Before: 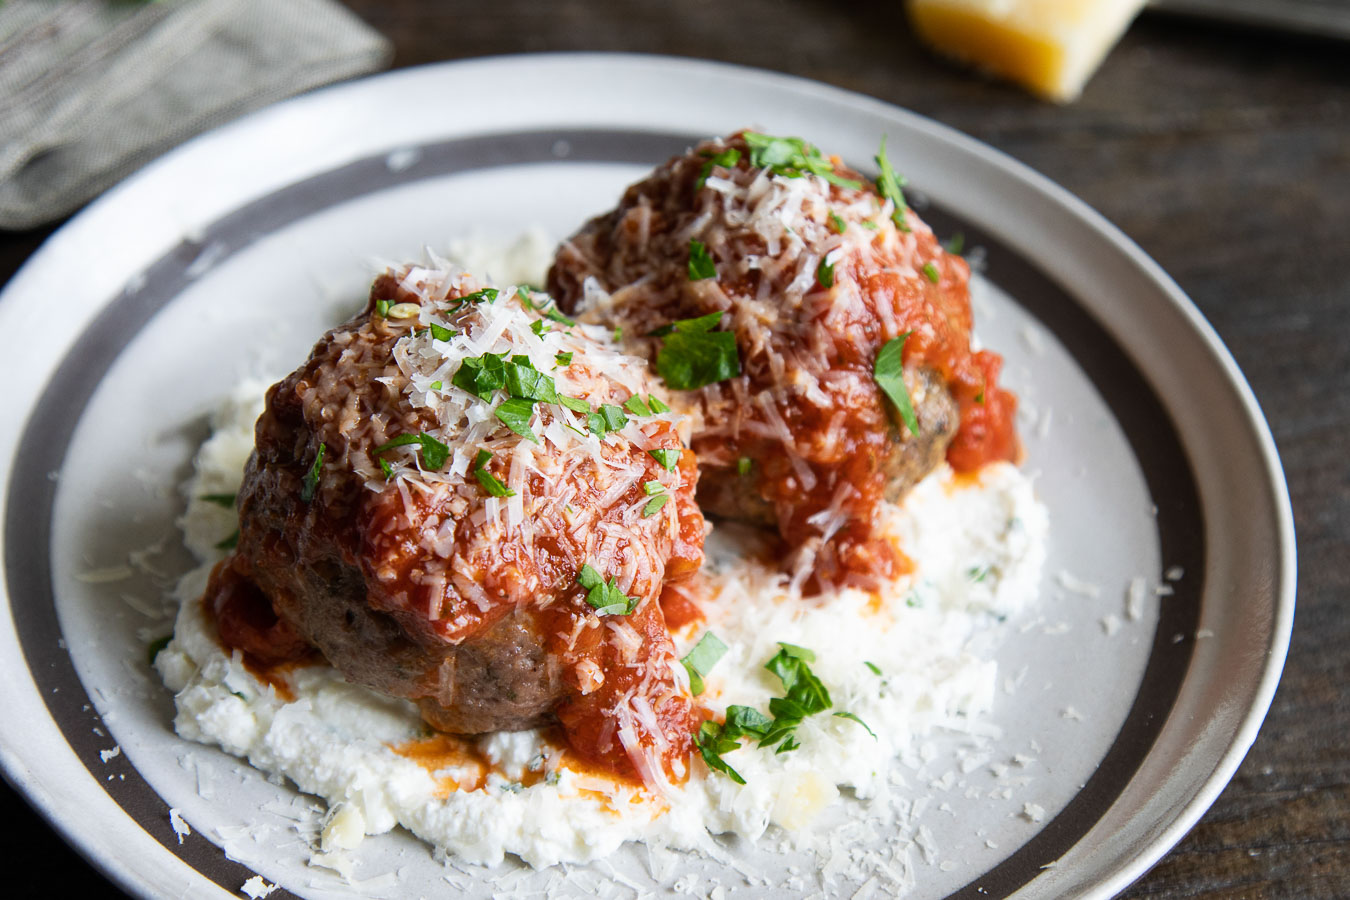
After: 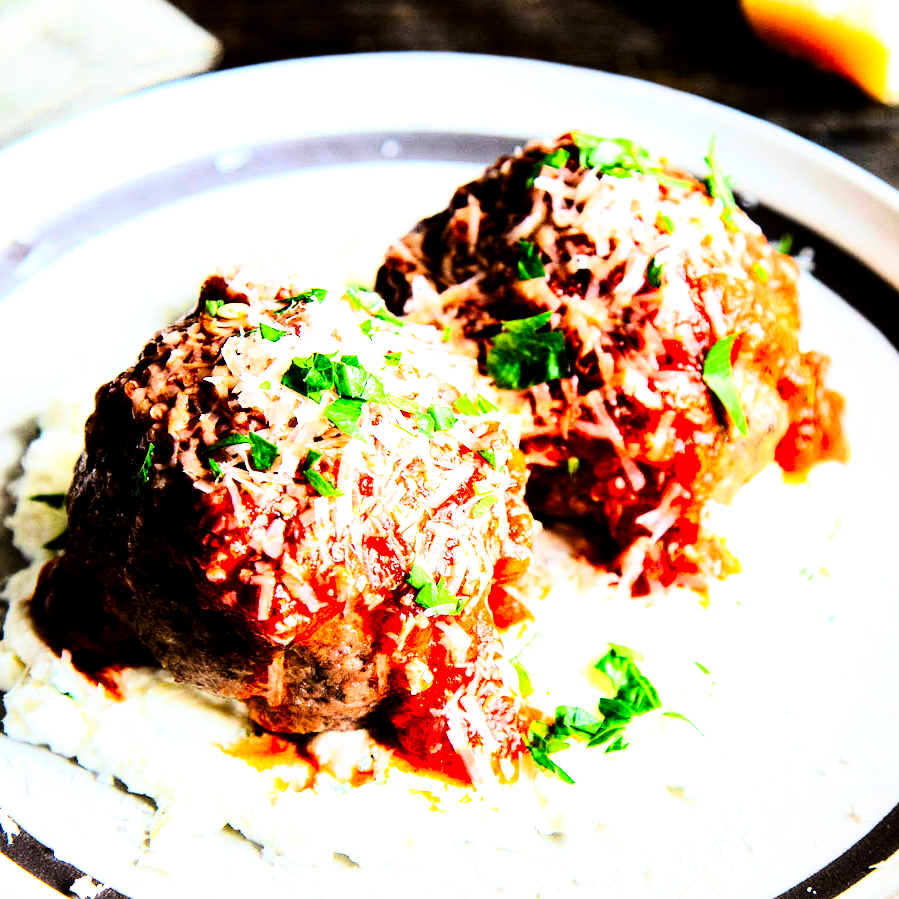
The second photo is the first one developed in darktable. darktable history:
exposure: exposure 0.496 EV, compensate highlight preservation false
filmic rgb: black relative exposure -5.5 EV, white relative exposure 2.5 EV, threshold 3 EV, target black luminance 0%, hardness 4.51, latitude 67.35%, contrast 1.453, shadows ↔ highlights balance -3.52%, preserve chrominance no, color science v4 (2020), contrast in shadows soft, enable highlight reconstruction true
contrast brightness saturation: contrast 0.23, brightness 0.1, saturation 0.29
crop and rotate: left 12.673%, right 20.66%
tone curve: curves: ch0 [(0, 0) (0.004, 0) (0.133, 0.071) (0.325, 0.456) (0.832, 0.957) (1, 1)], color space Lab, linked channels, preserve colors none
